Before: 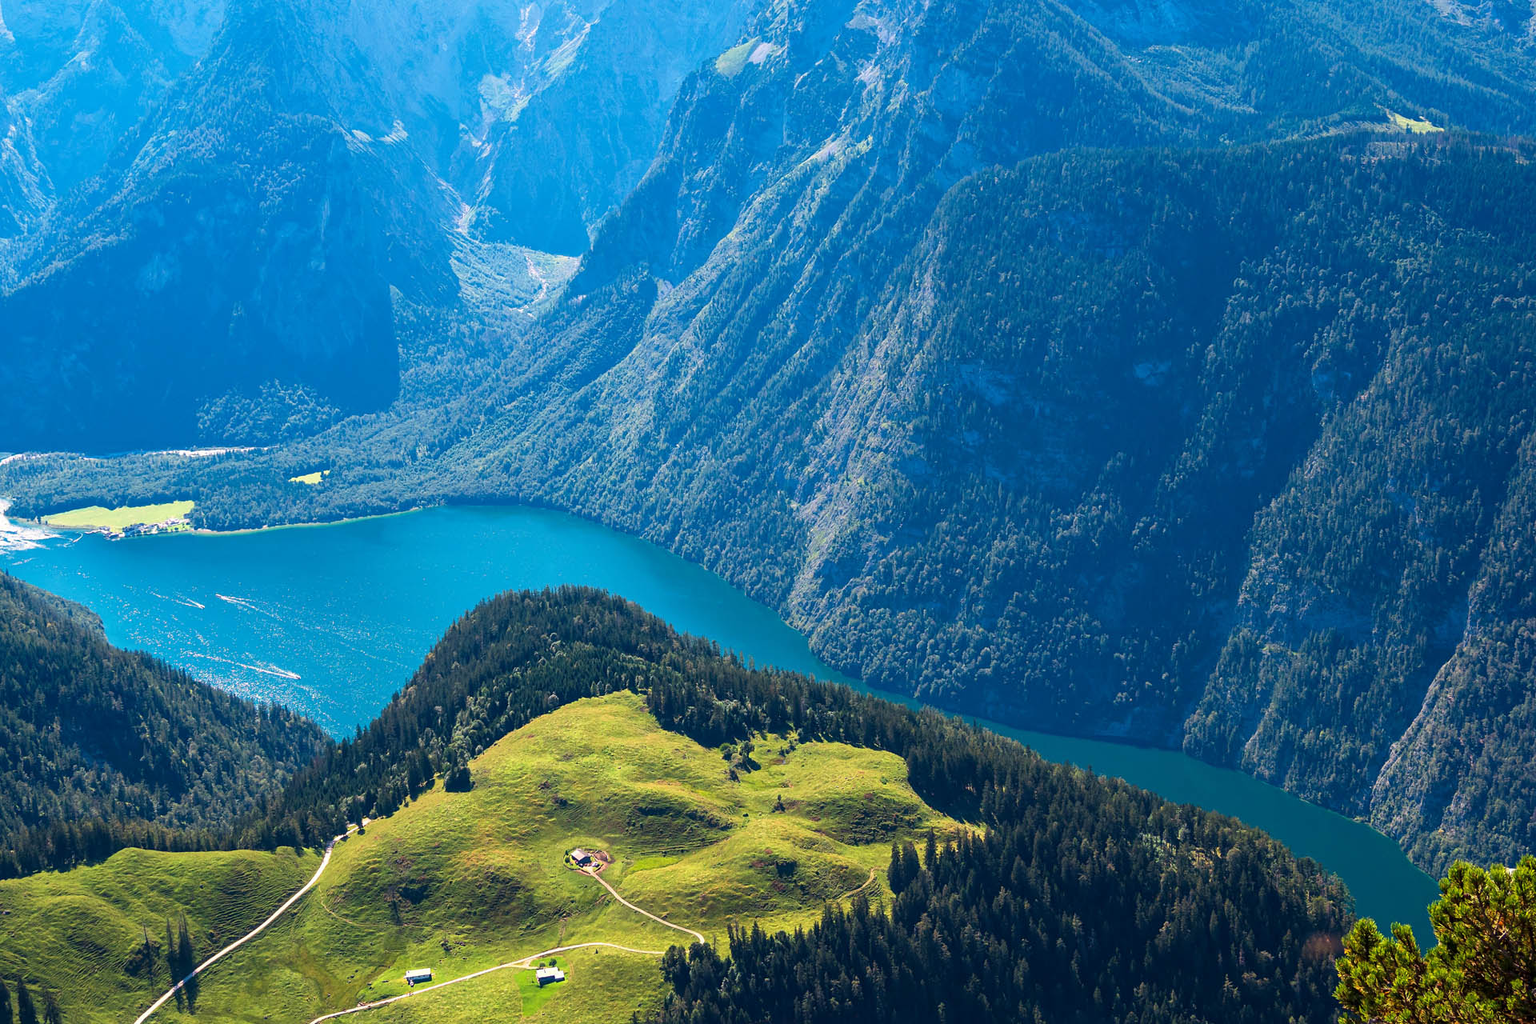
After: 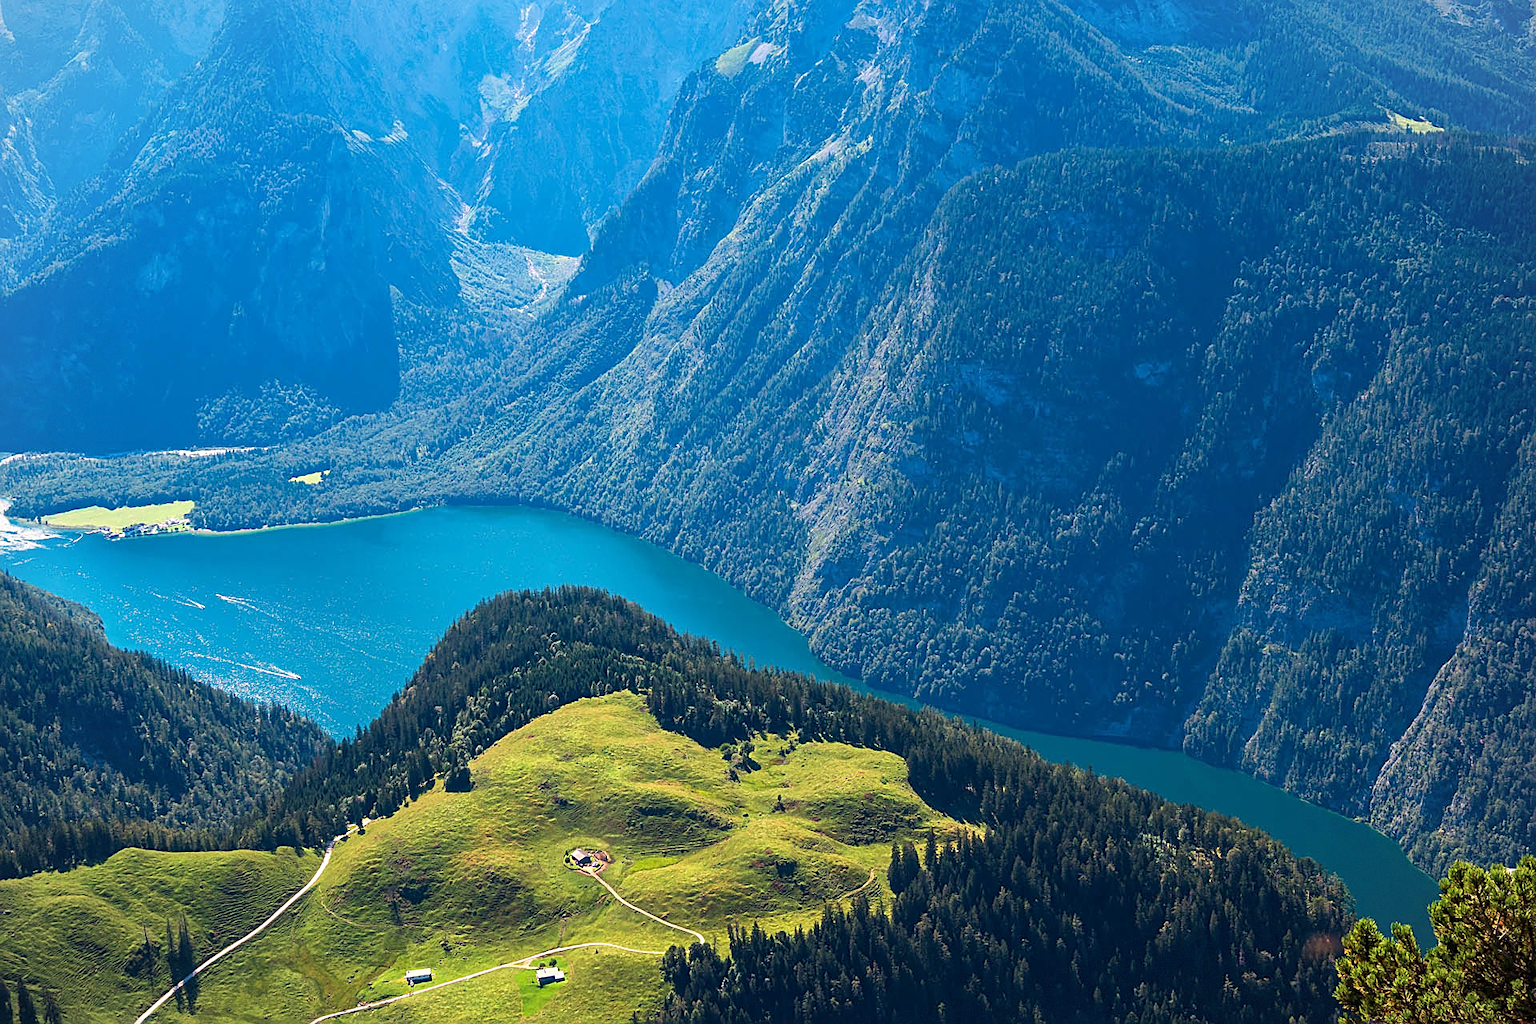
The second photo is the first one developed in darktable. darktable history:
sharpen: on, module defaults
vignetting: fall-off start 85%, fall-off radius 80%, brightness -0.182, saturation -0.3, width/height ratio 1.219, dithering 8-bit output, unbound false
